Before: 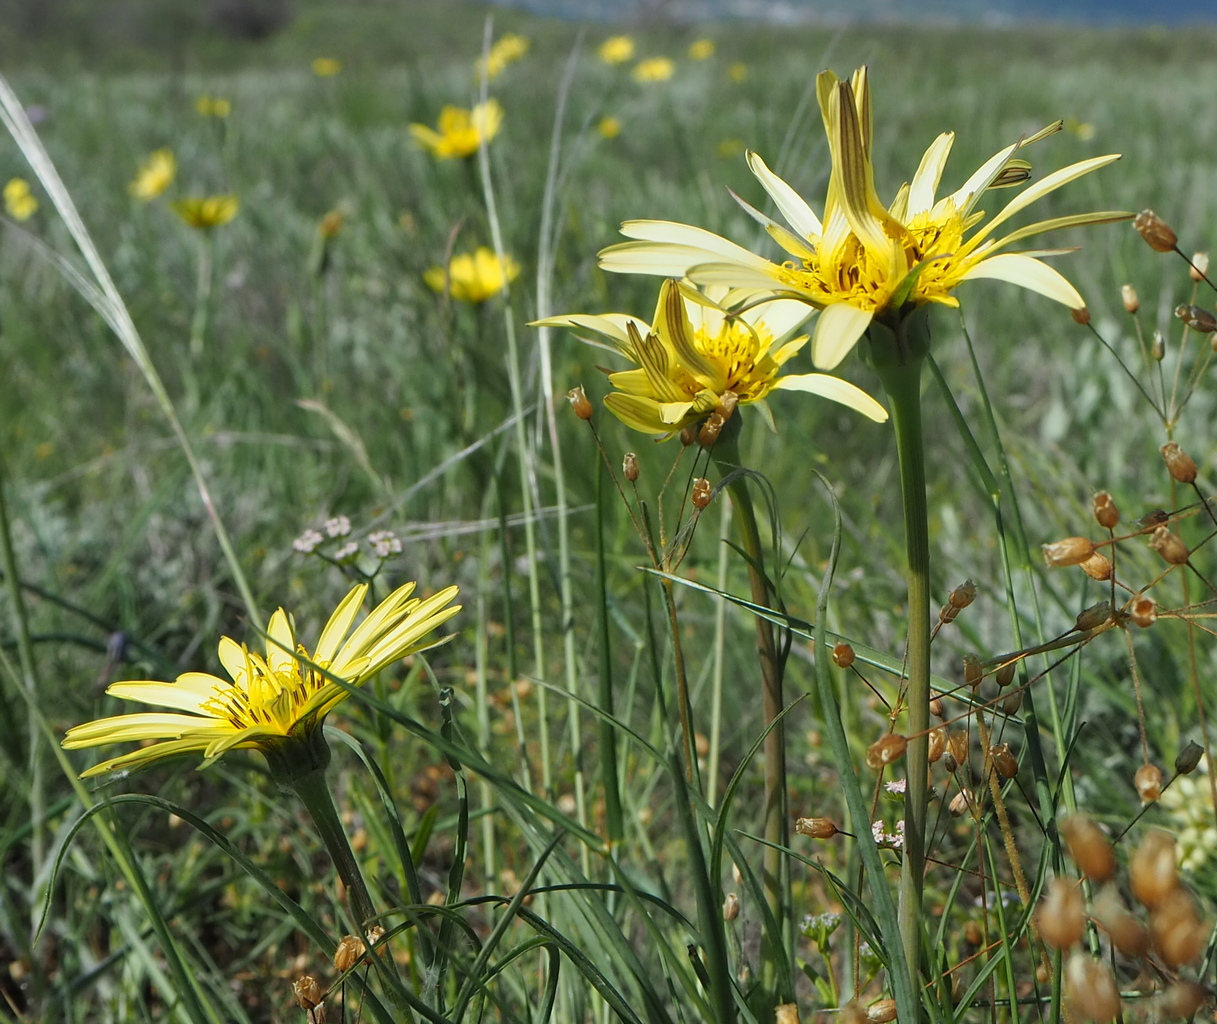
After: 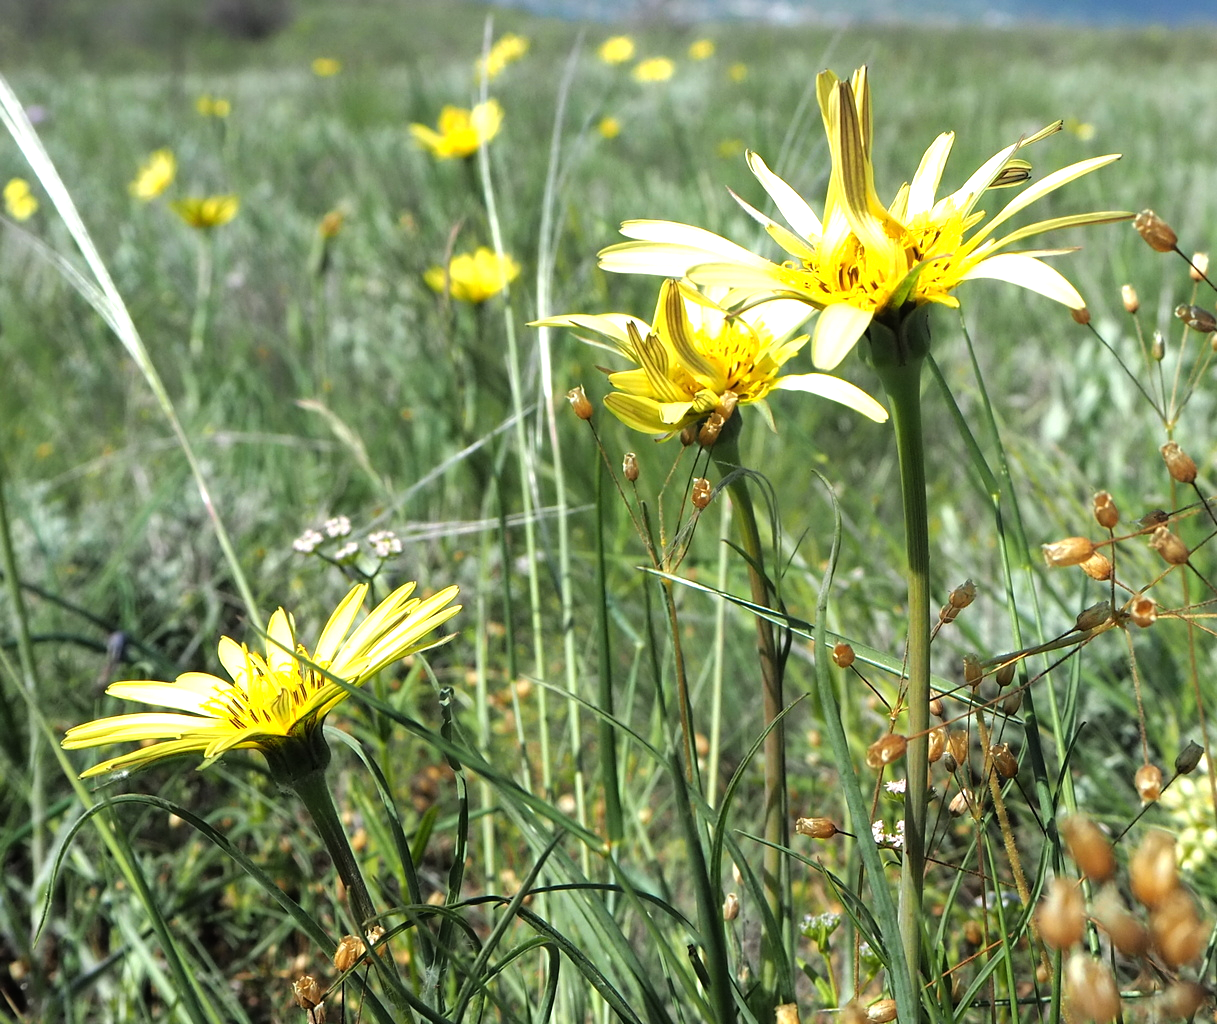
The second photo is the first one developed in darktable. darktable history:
tone equalizer: -8 EV -1.1 EV, -7 EV -0.993 EV, -6 EV -0.885 EV, -5 EV -0.571 EV, -3 EV 0.606 EV, -2 EV 0.861 EV, -1 EV 1.01 EV, +0 EV 1.05 EV
